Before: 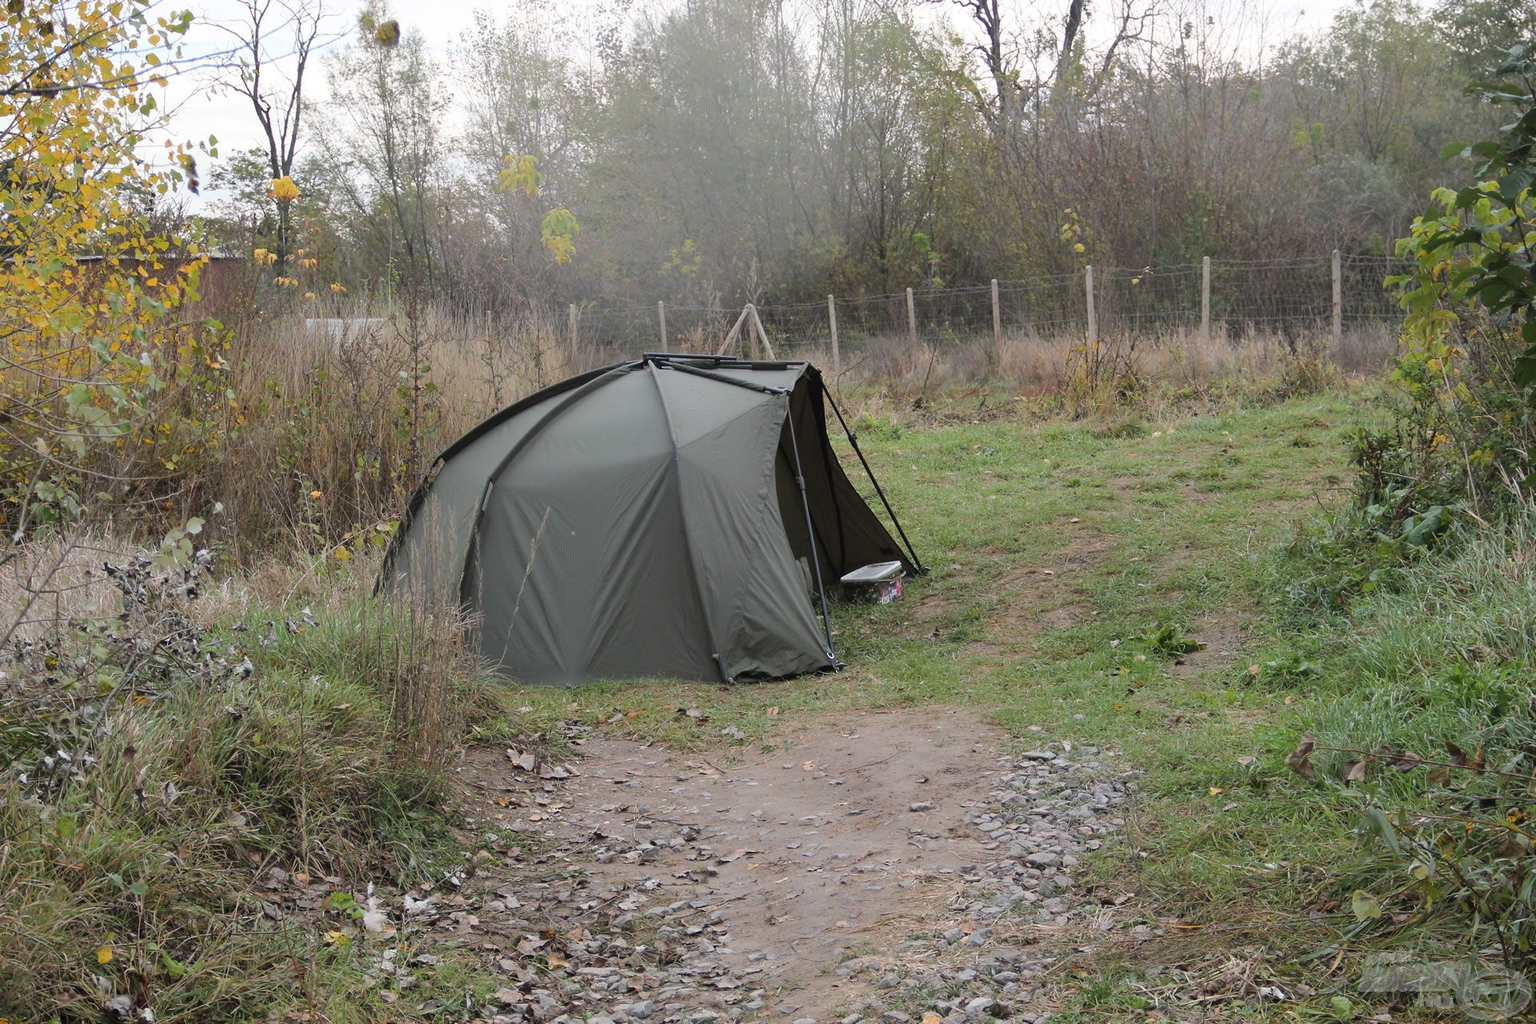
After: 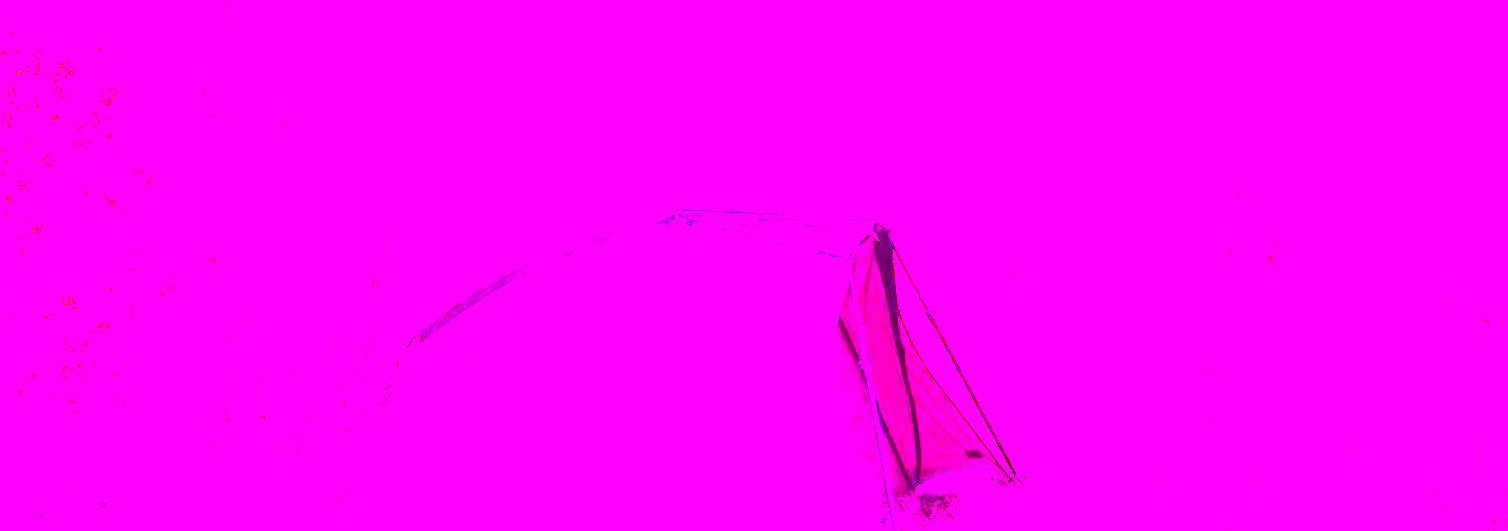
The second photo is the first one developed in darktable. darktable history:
crop: left 7.036%, top 18.398%, right 14.379%, bottom 40.043%
white balance: red 8, blue 8
color balance rgb: perceptual saturation grading › global saturation 10%, global vibrance 20%
